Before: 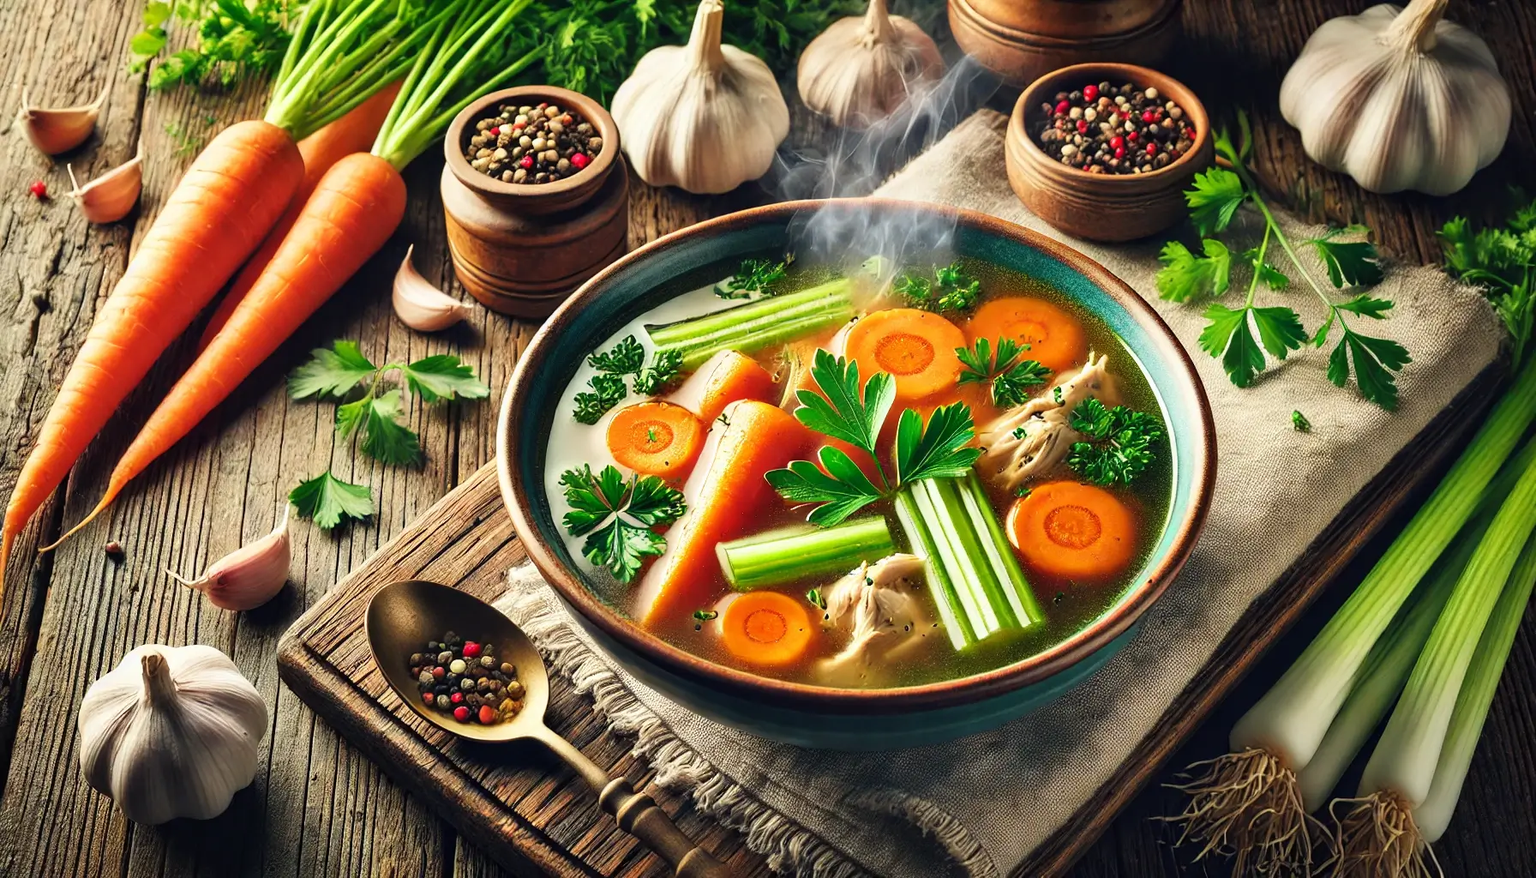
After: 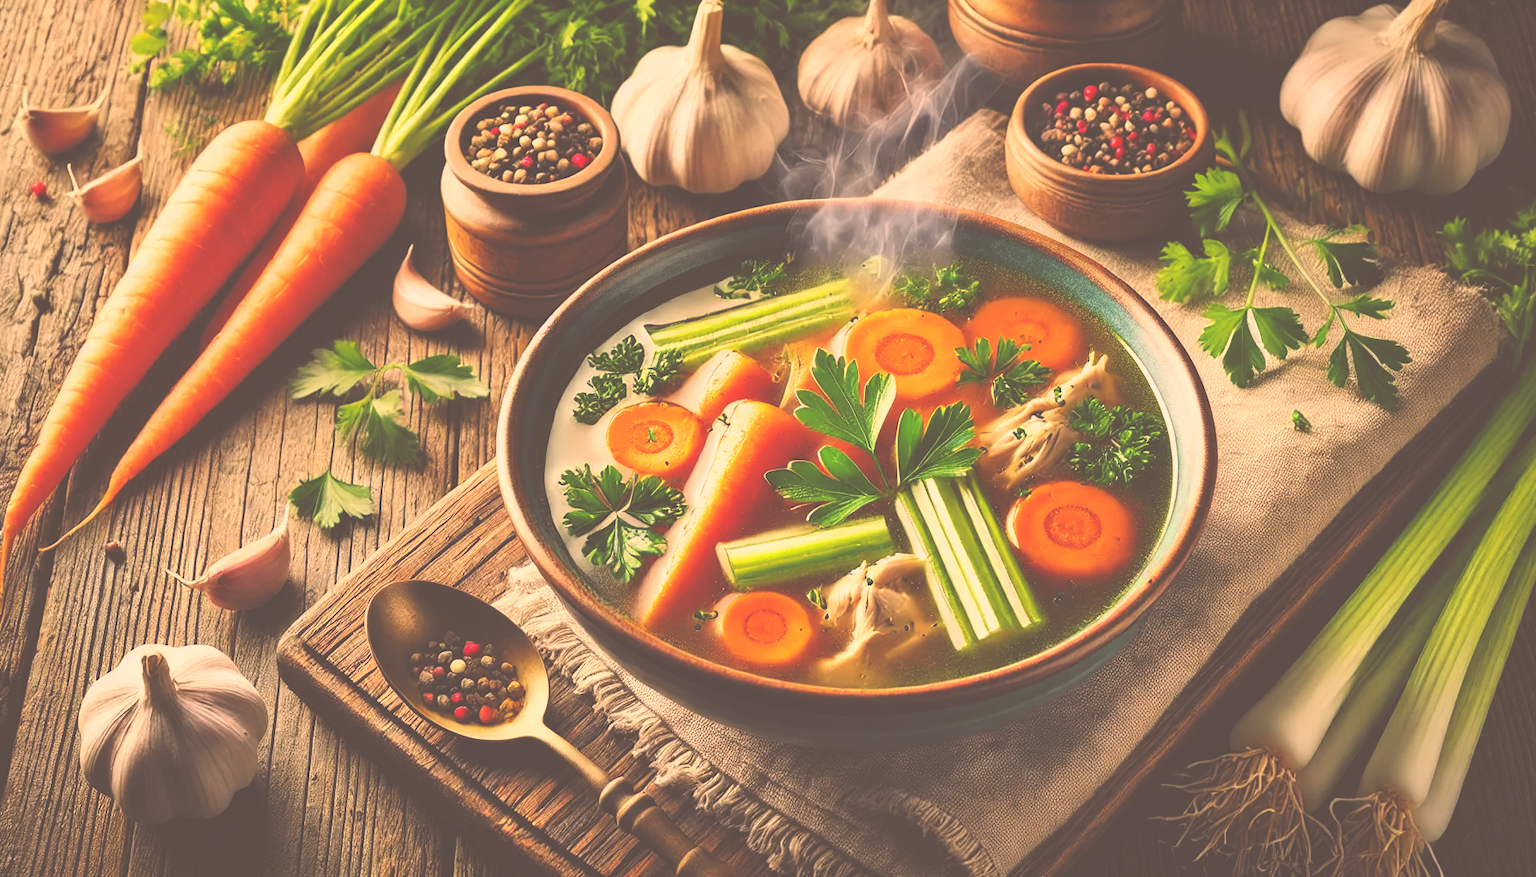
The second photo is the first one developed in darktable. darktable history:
exposure: black level correction -0.087, compensate highlight preservation false
color correction: highlights a* 17.55, highlights b* 18.86
